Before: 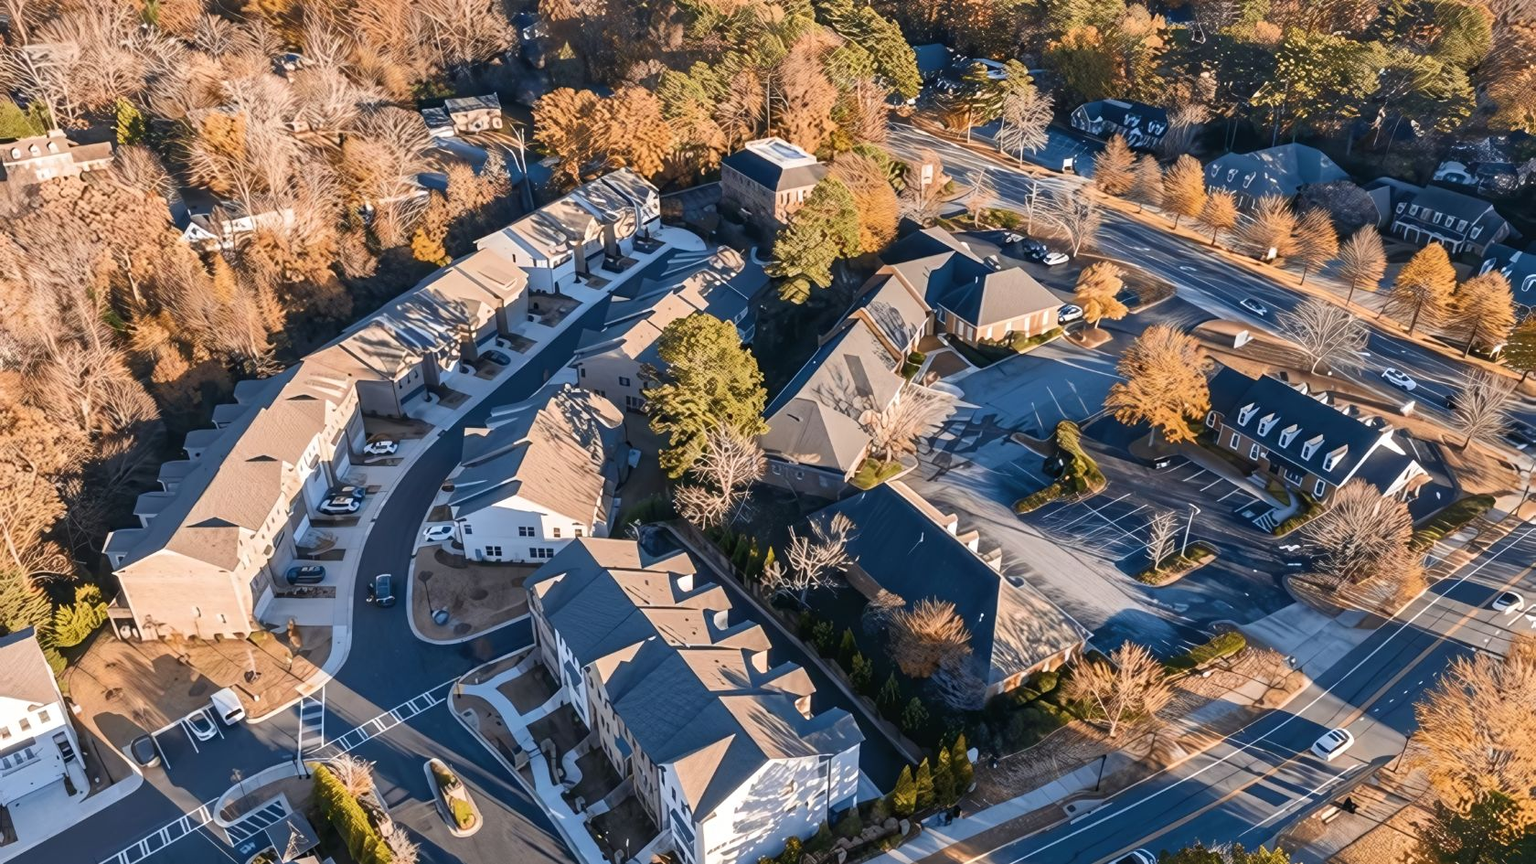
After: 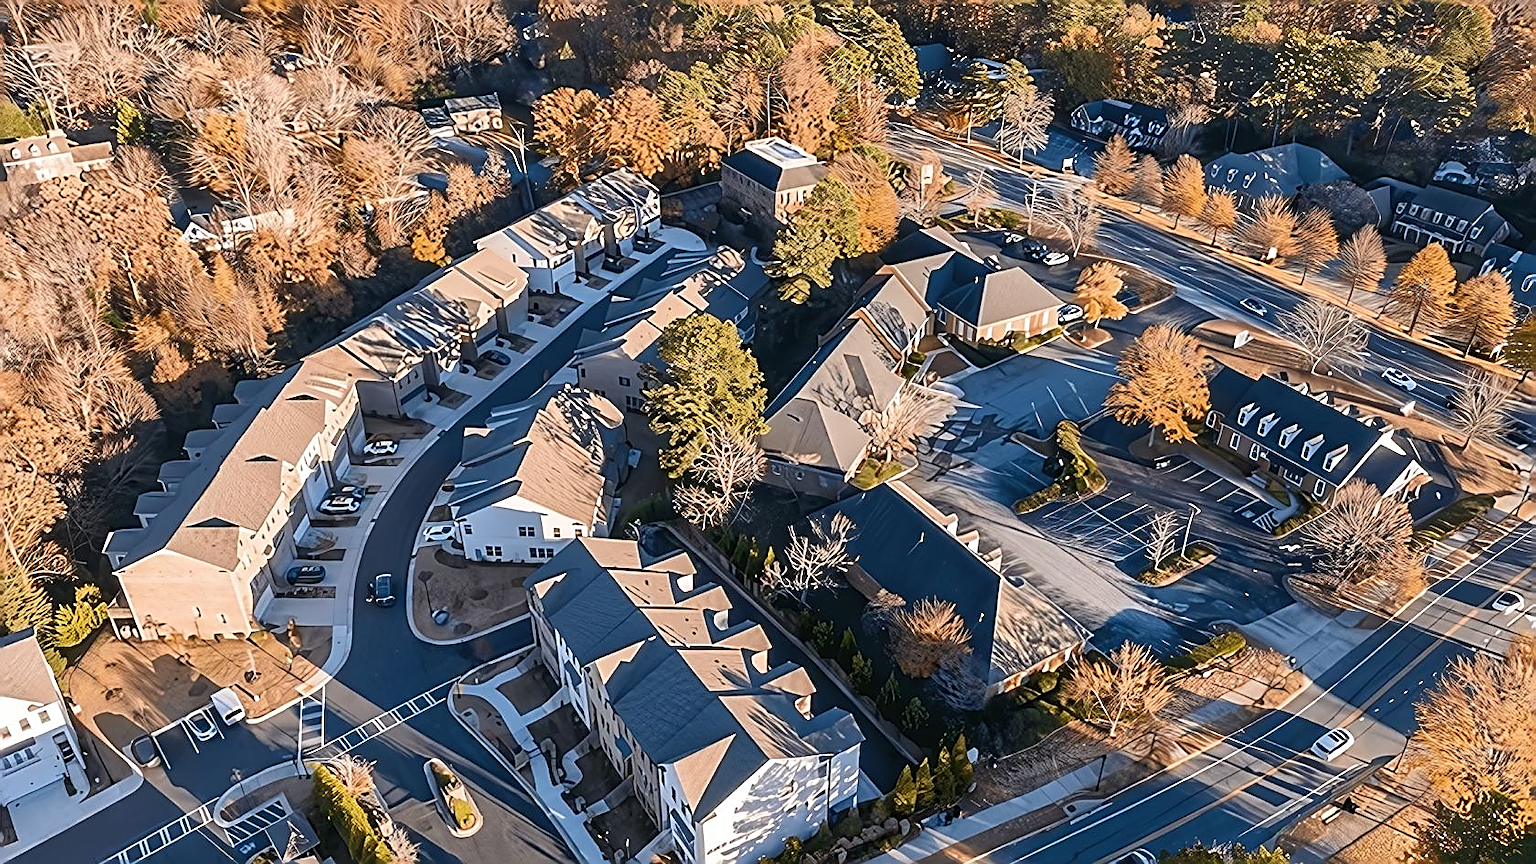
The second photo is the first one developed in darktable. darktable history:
sharpen: radius 1.699, amount 1.293
